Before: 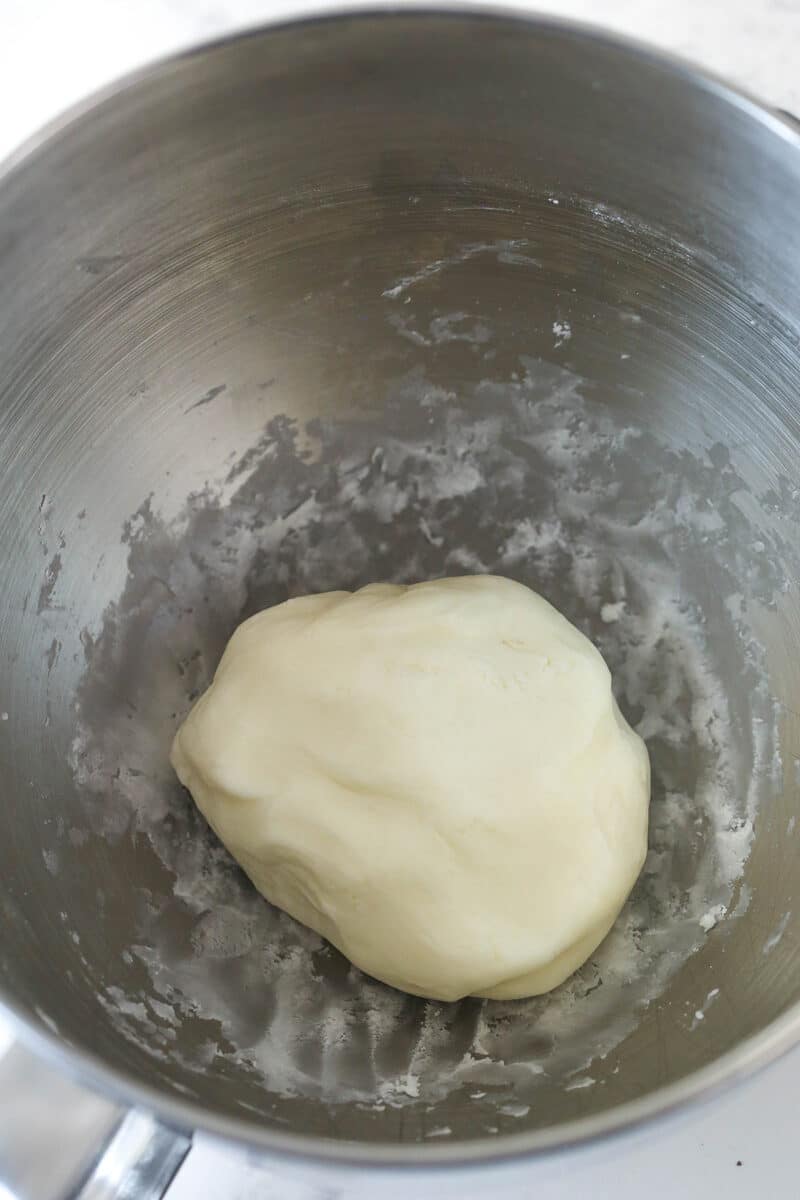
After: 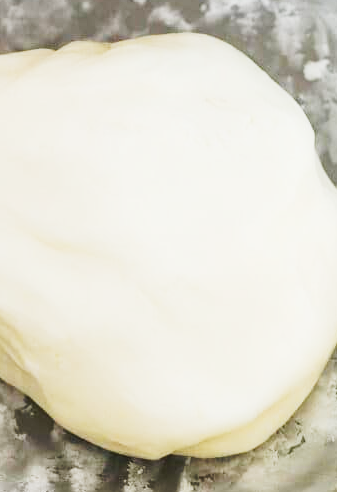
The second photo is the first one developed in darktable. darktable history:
crop: left 37.221%, top 45.169%, right 20.63%, bottom 13.777%
tone curve: curves: ch0 [(0, 0) (0.003, 0.004) (0.011, 0.015) (0.025, 0.034) (0.044, 0.061) (0.069, 0.095) (0.1, 0.137) (0.136, 0.187) (0.177, 0.244) (0.224, 0.308) (0.277, 0.415) (0.335, 0.532) (0.399, 0.642) (0.468, 0.747) (0.543, 0.829) (0.623, 0.886) (0.709, 0.924) (0.801, 0.951) (0.898, 0.975) (1, 1)], preserve colors none
